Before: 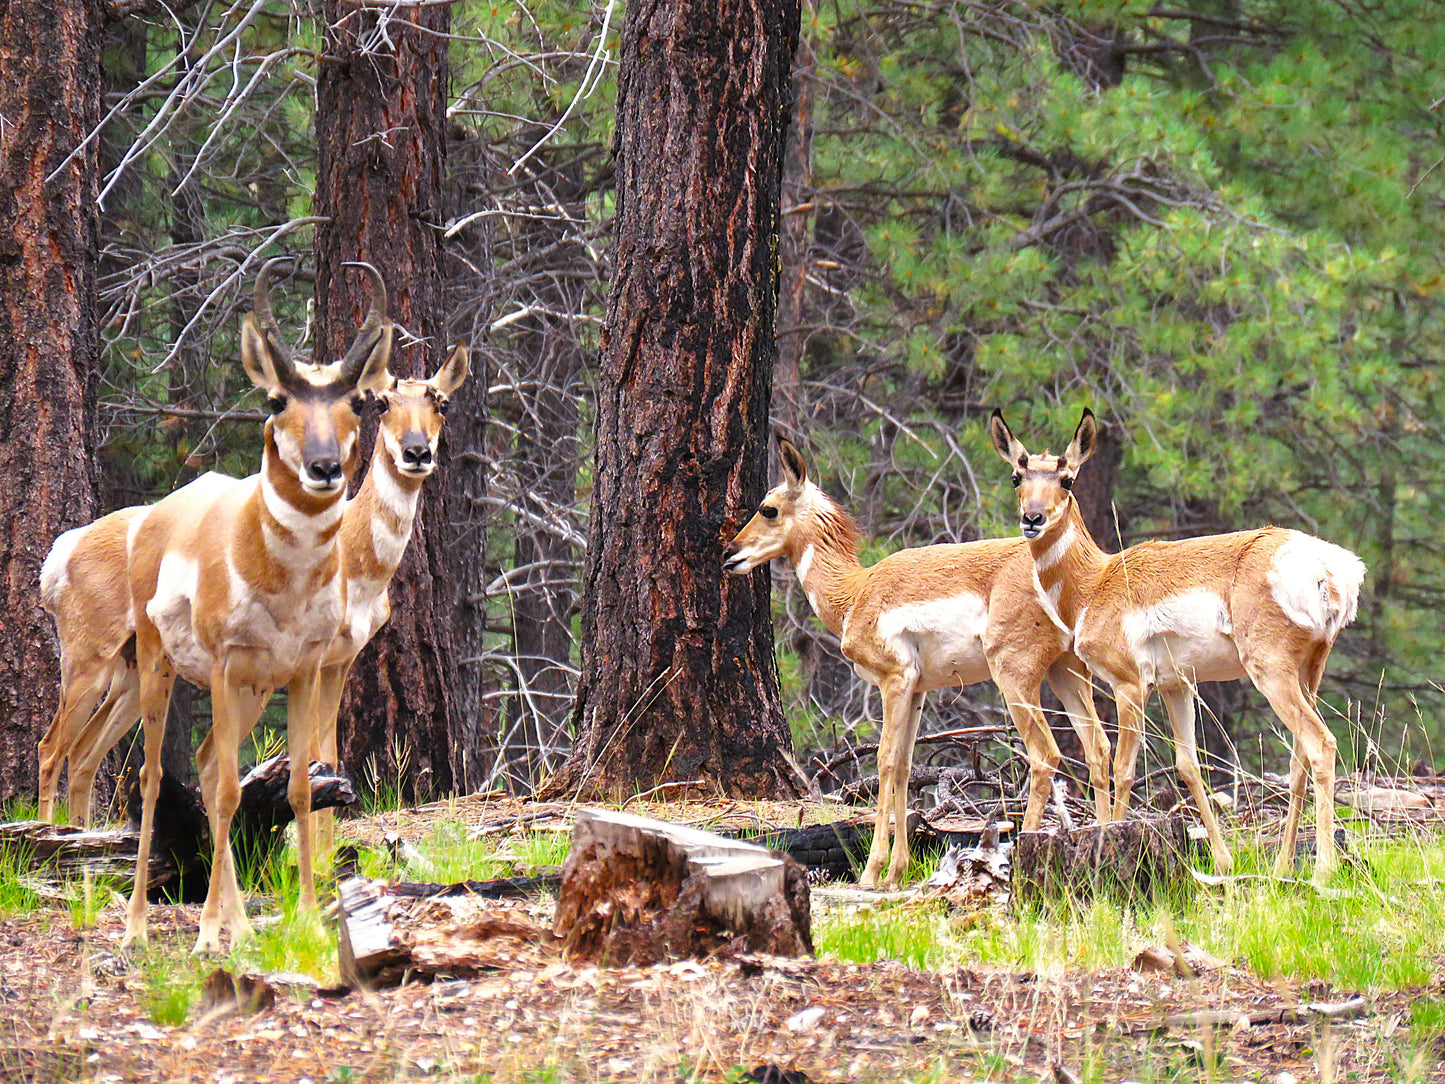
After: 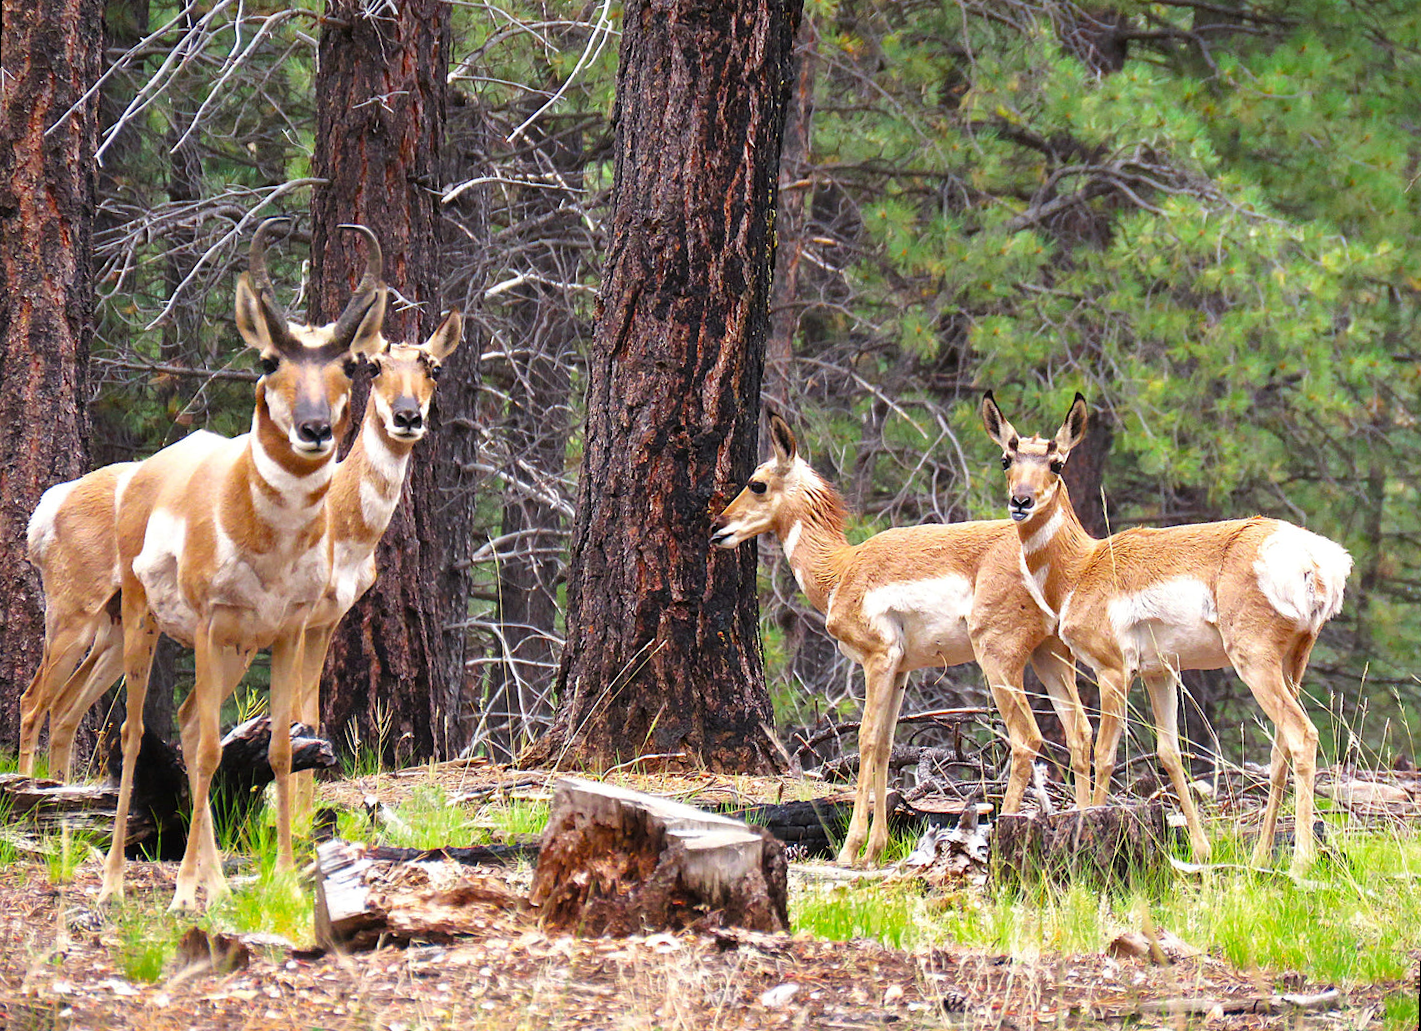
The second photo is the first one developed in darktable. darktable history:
rotate and perspective: rotation 1.71°, crop left 0.019, crop right 0.981, crop top 0.042, crop bottom 0.958
